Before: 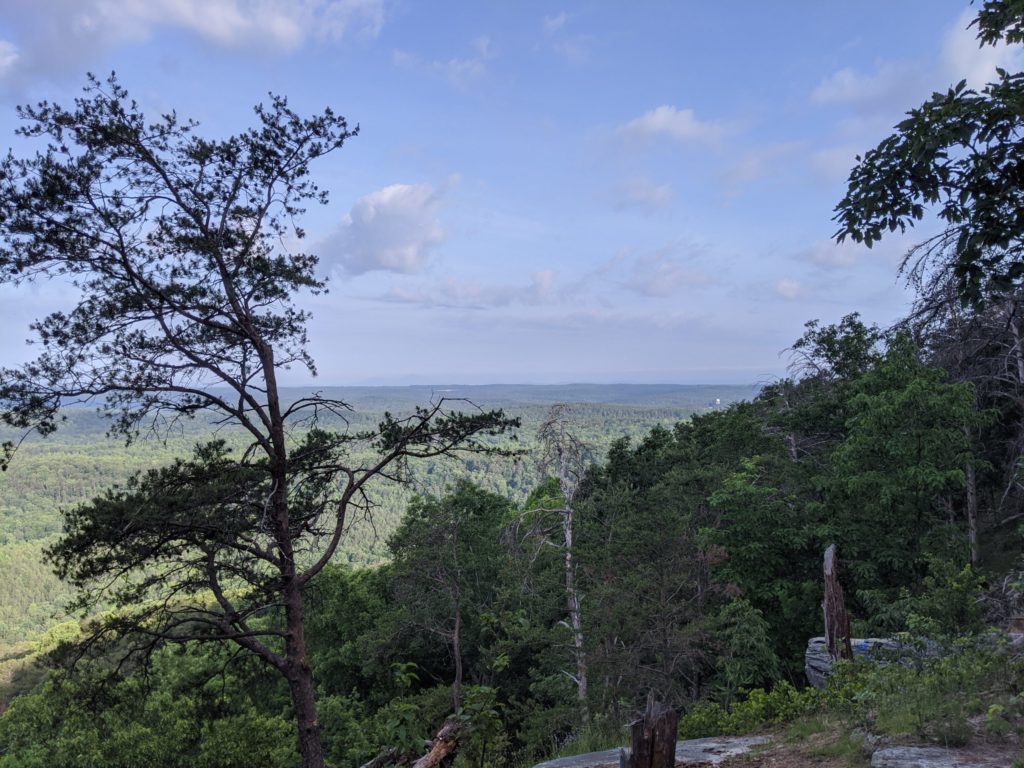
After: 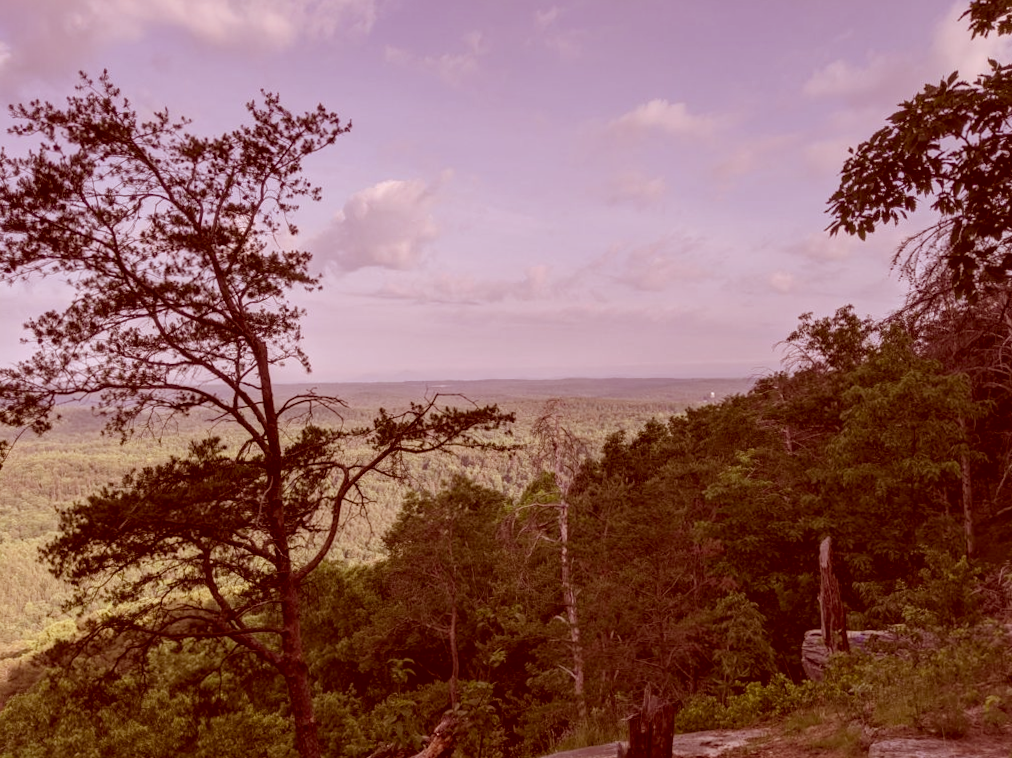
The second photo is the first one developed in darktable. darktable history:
rotate and perspective: rotation -0.45°, automatic cropping original format, crop left 0.008, crop right 0.992, crop top 0.012, crop bottom 0.988
color correction: highlights a* 9.03, highlights b* 8.71, shadows a* 40, shadows b* 40, saturation 0.8
